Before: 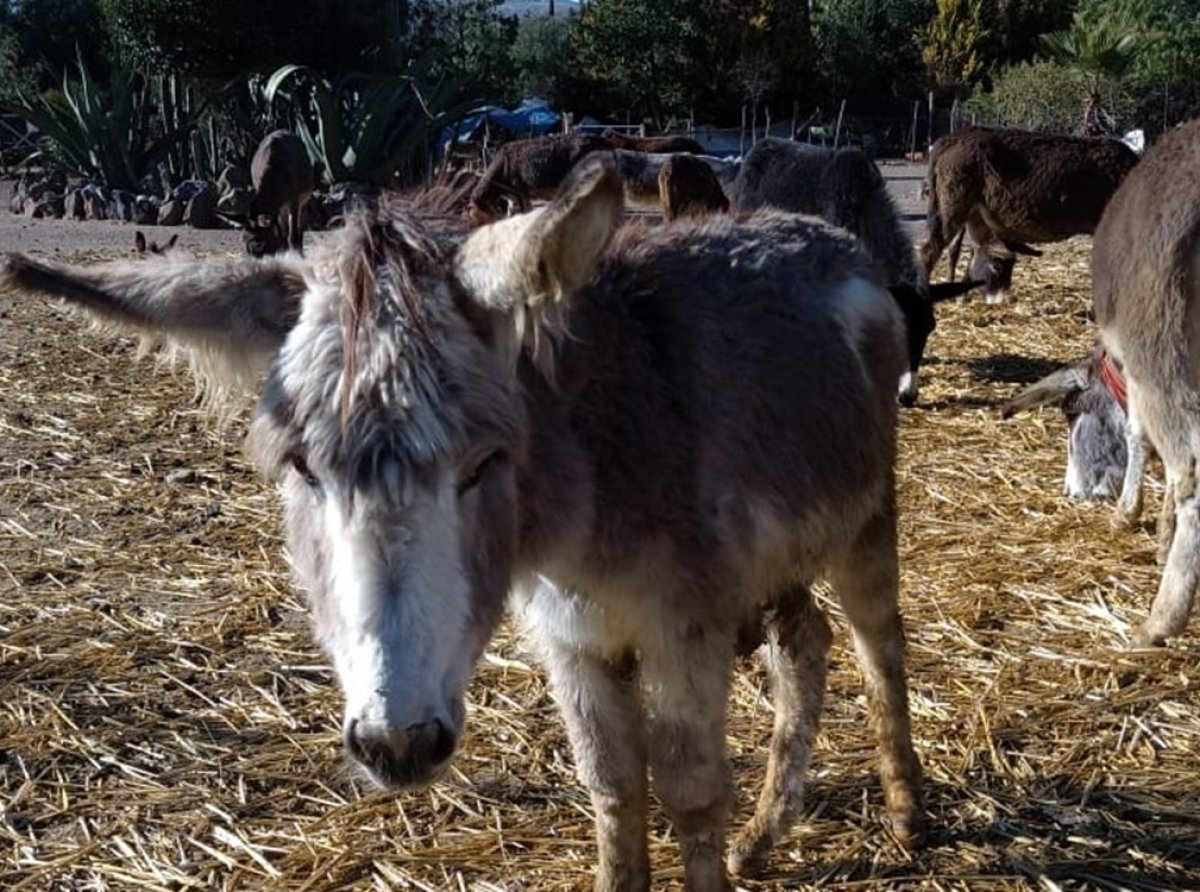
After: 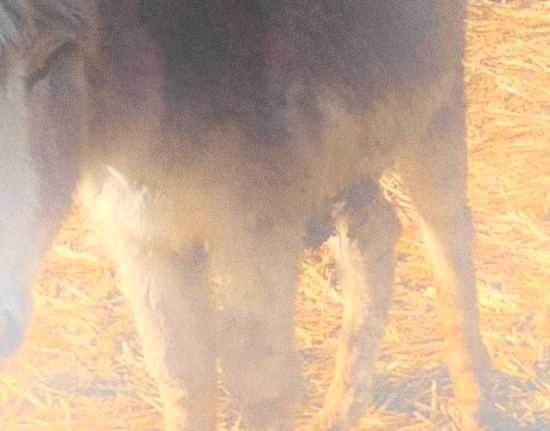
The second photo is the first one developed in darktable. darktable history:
crop: left 35.976%, top 45.819%, right 18.162%, bottom 5.807%
grain: on, module defaults
white balance: red 1.123, blue 0.83
bloom: size 25%, threshold 5%, strength 90%
